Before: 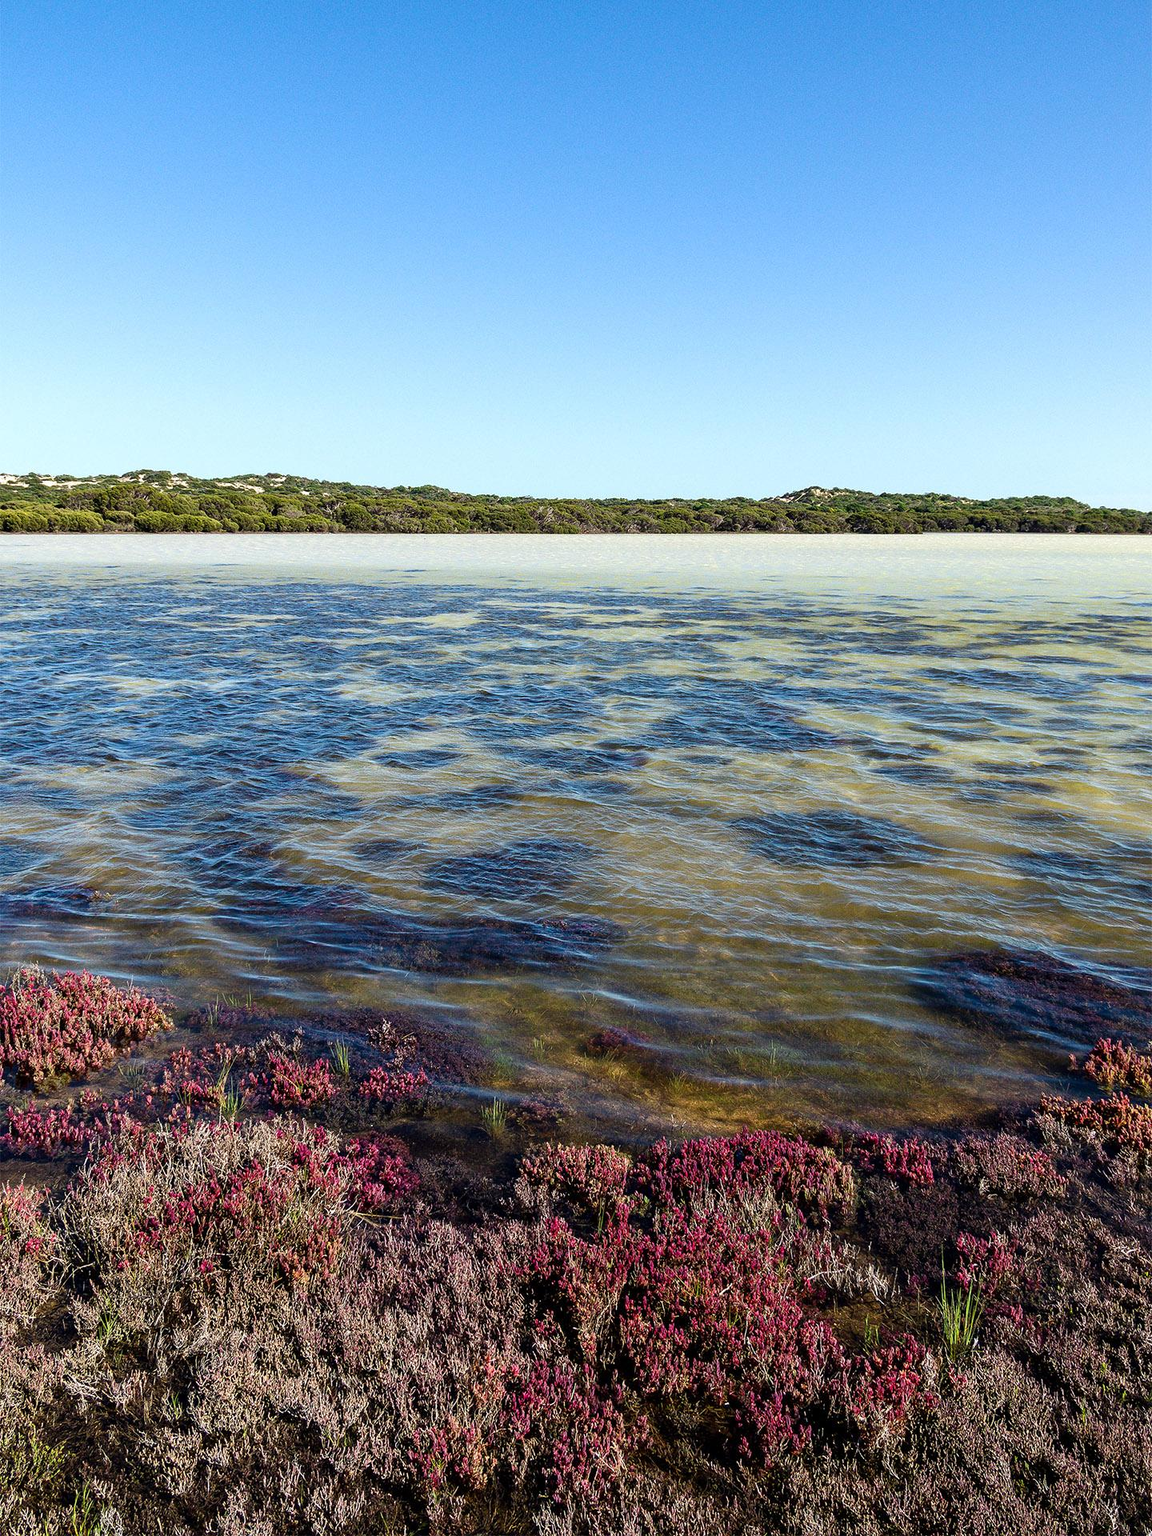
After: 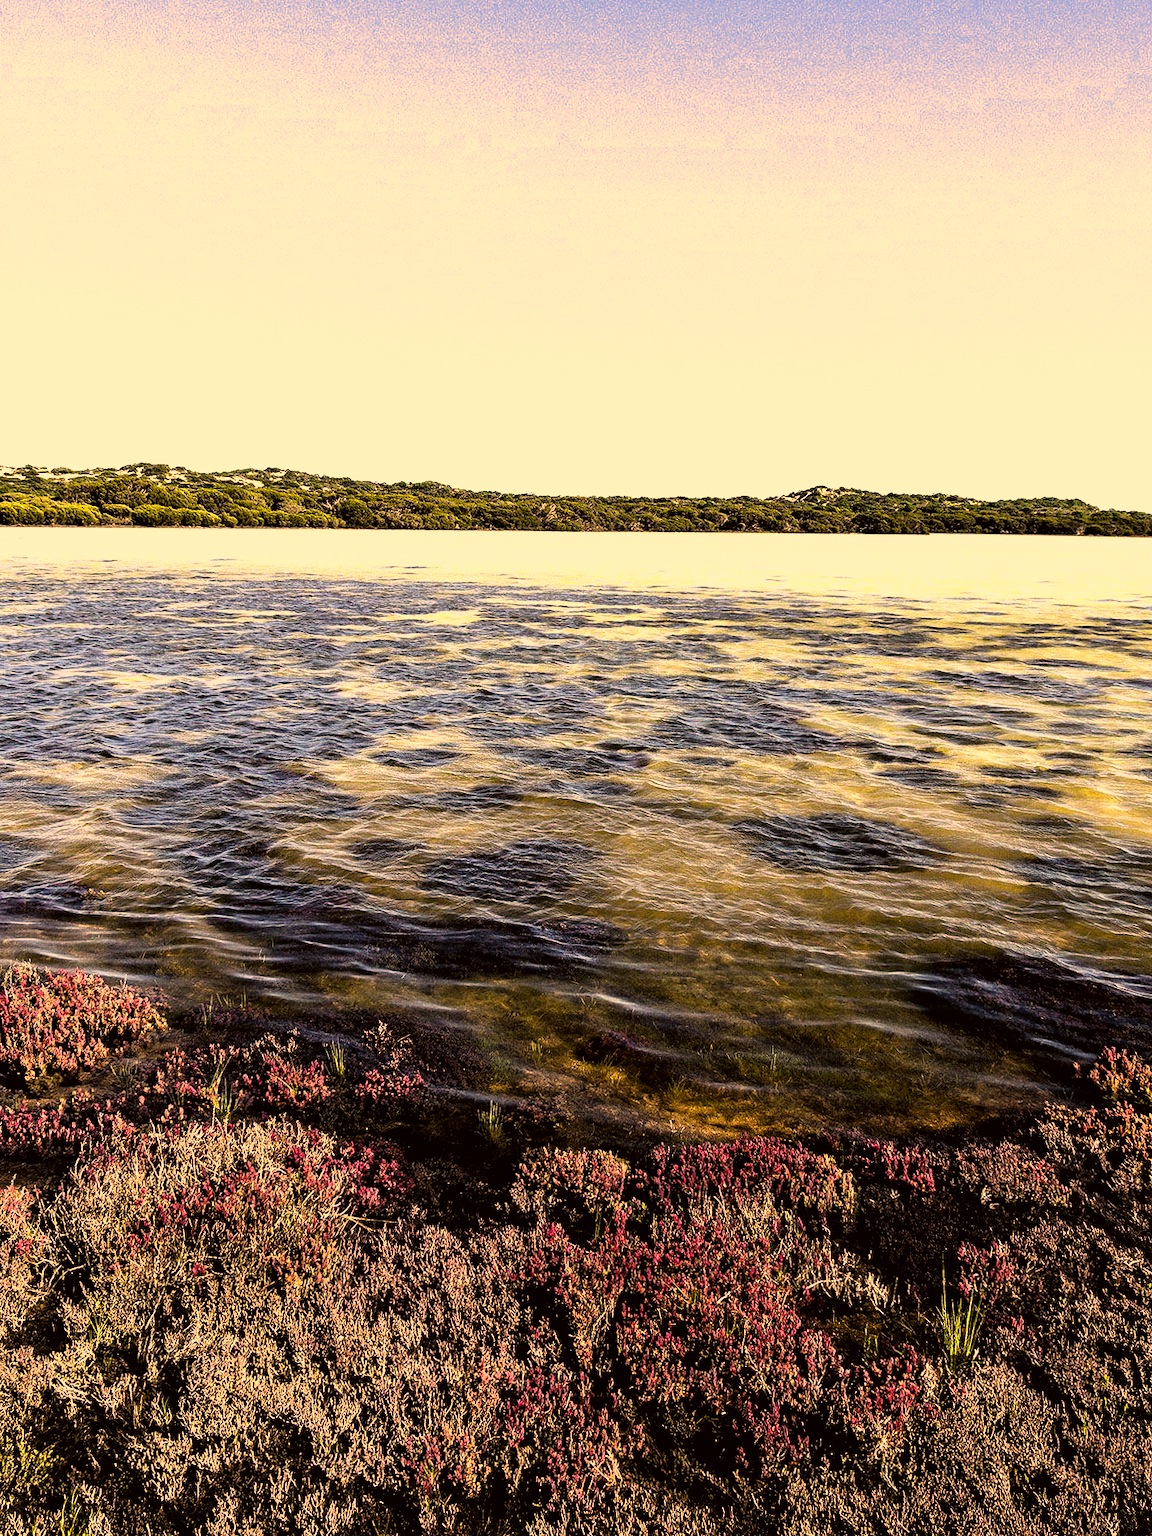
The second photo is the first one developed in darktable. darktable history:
crop and rotate: angle -0.5°
color correction: highlights a* 17.94, highlights b* 35.39, shadows a* 1.48, shadows b* 6.42, saturation 1.01
filmic rgb: black relative exposure -8.2 EV, white relative exposure 2.2 EV, threshold 3 EV, hardness 7.11, latitude 85.74%, contrast 1.696, highlights saturation mix -4%, shadows ↔ highlights balance -2.69%, color science v5 (2021), contrast in shadows safe, contrast in highlights safe, enable highlight reconstruction true
